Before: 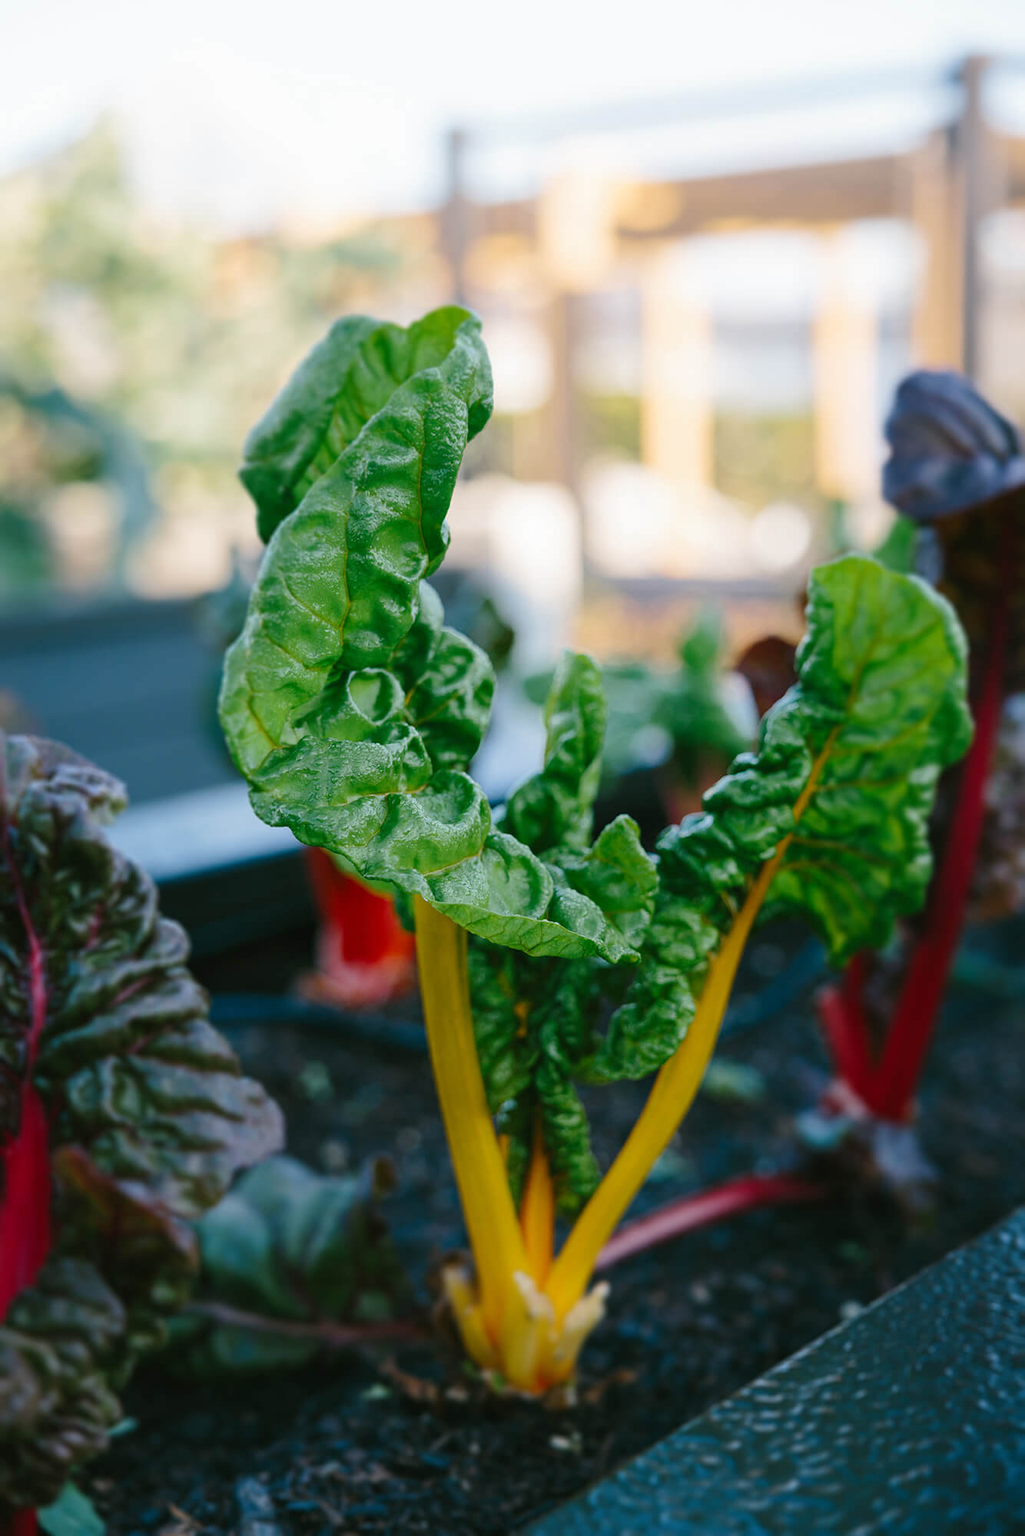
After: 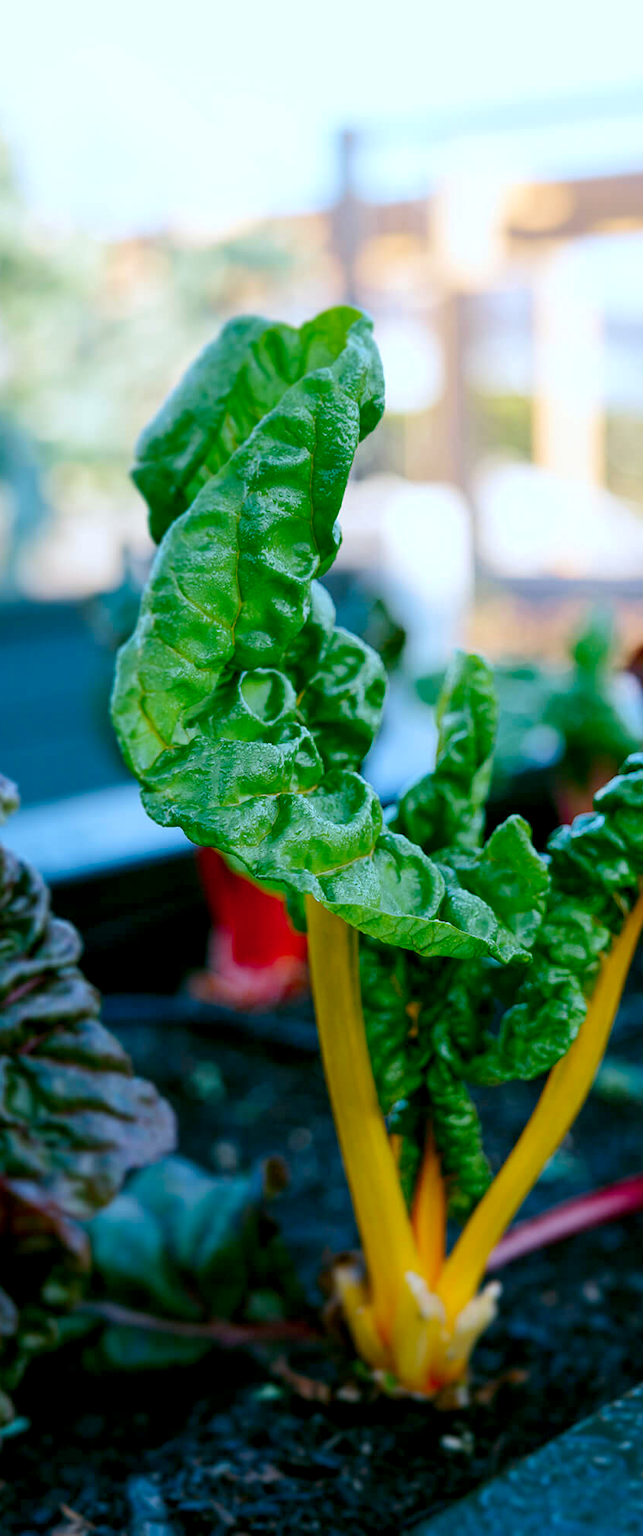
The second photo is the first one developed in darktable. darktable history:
levels: levels [0, 0.476, 0.951]
rotate and perspective: crop left 0, crop top 0
color calibration: output R [0.972, 0.068, -0.094, 0], output G [-0.178, 1.216, -0.086, 0], output B [0.095, -0.136, 0.98, 0], illuminant custom, x 0.371, y 0.381, temperature 4283.16 K
crop: left 10.644%, right 26.528%
exposure: black level correction 0.009, exposure 0.014 EV, compensate highlight preservation false
